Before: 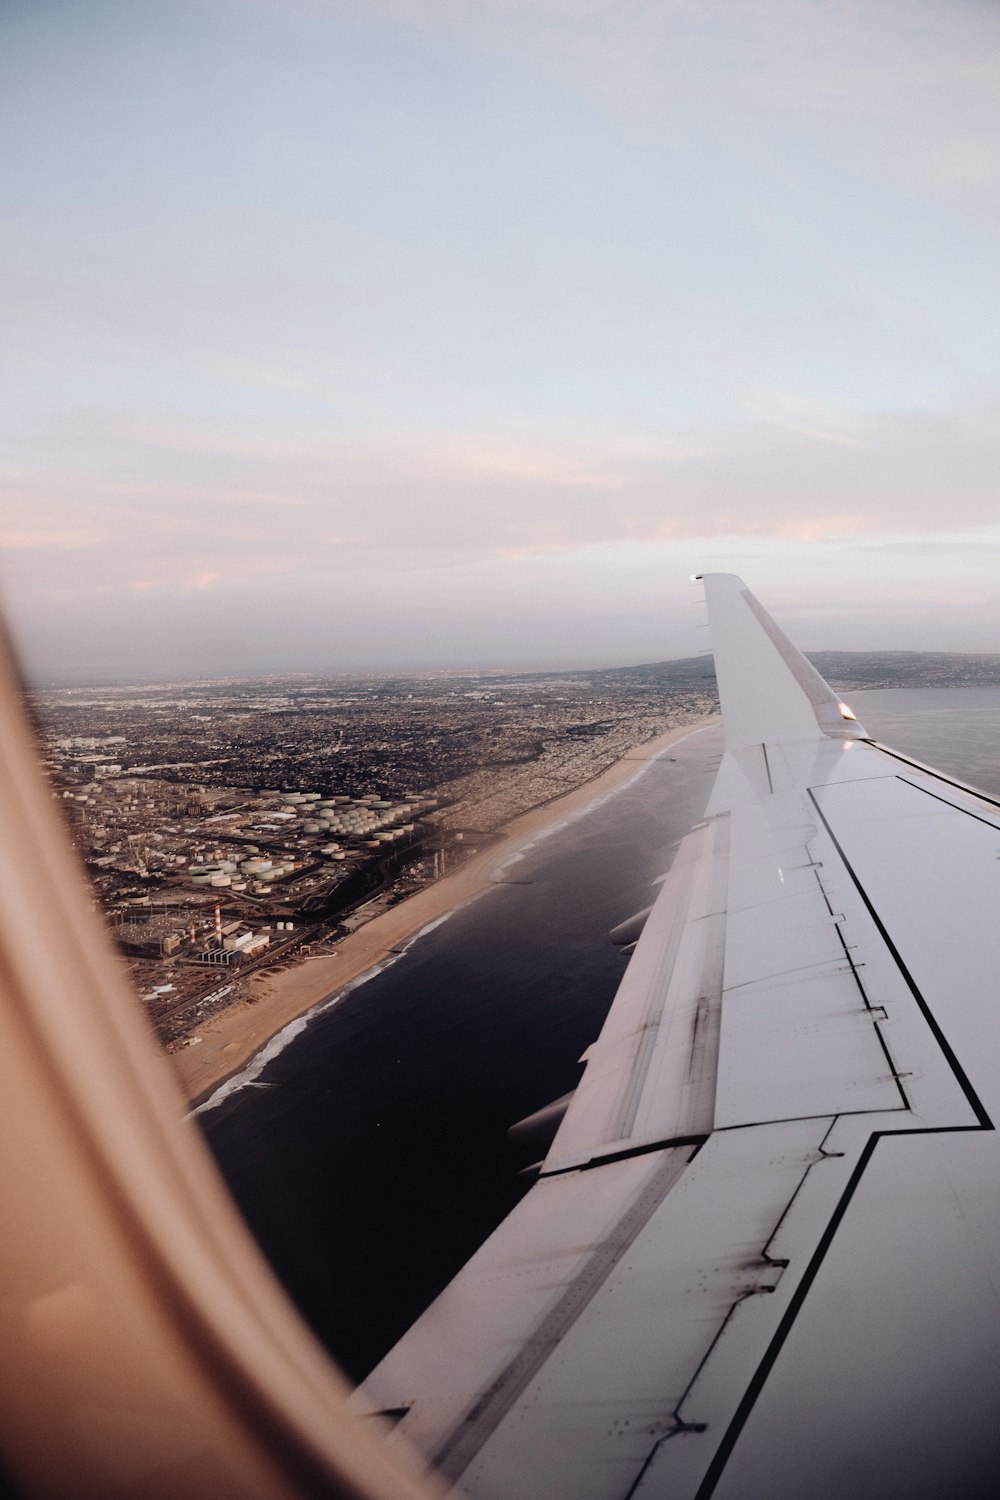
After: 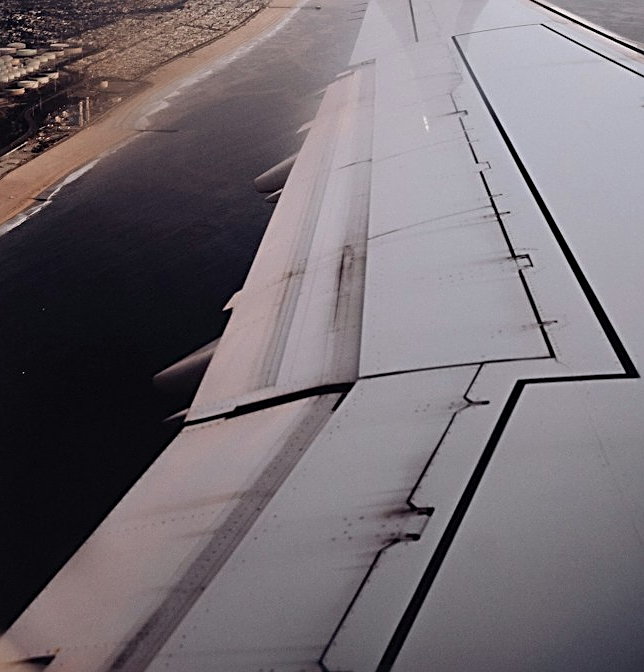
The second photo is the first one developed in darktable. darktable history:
crop and rotate: left 35.509%, top 50.238%, bottom 4.934%
sharpen: radius 2.767
